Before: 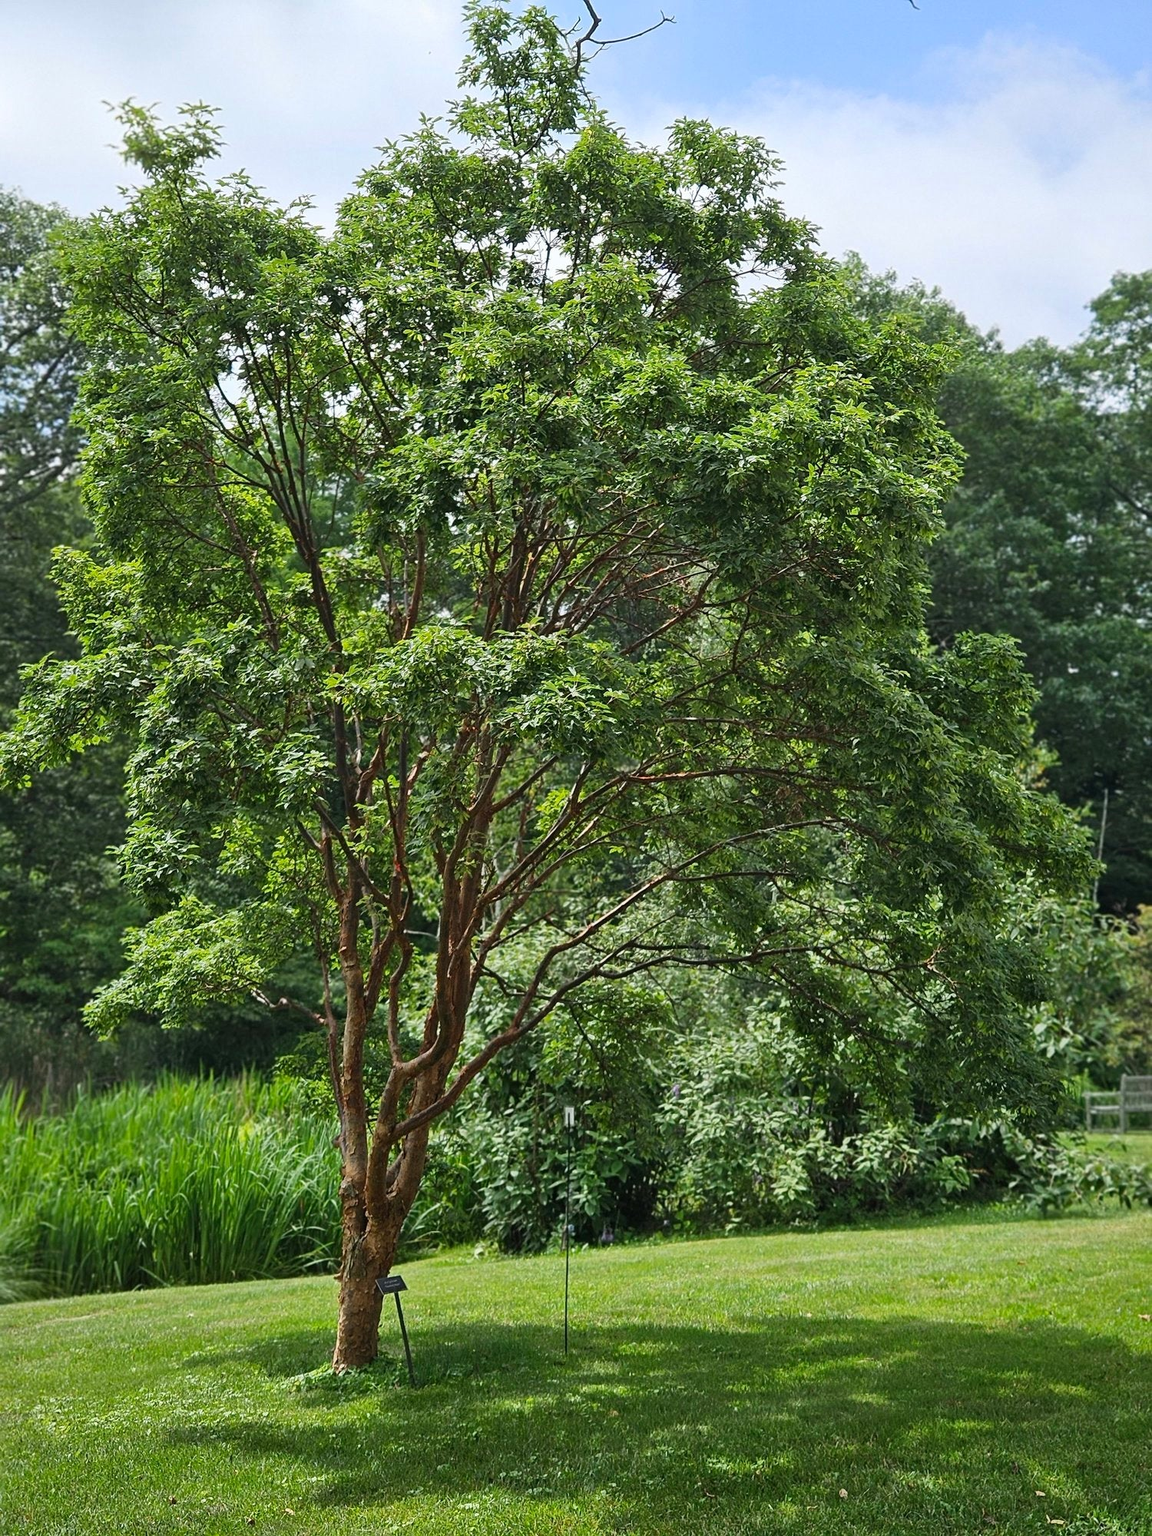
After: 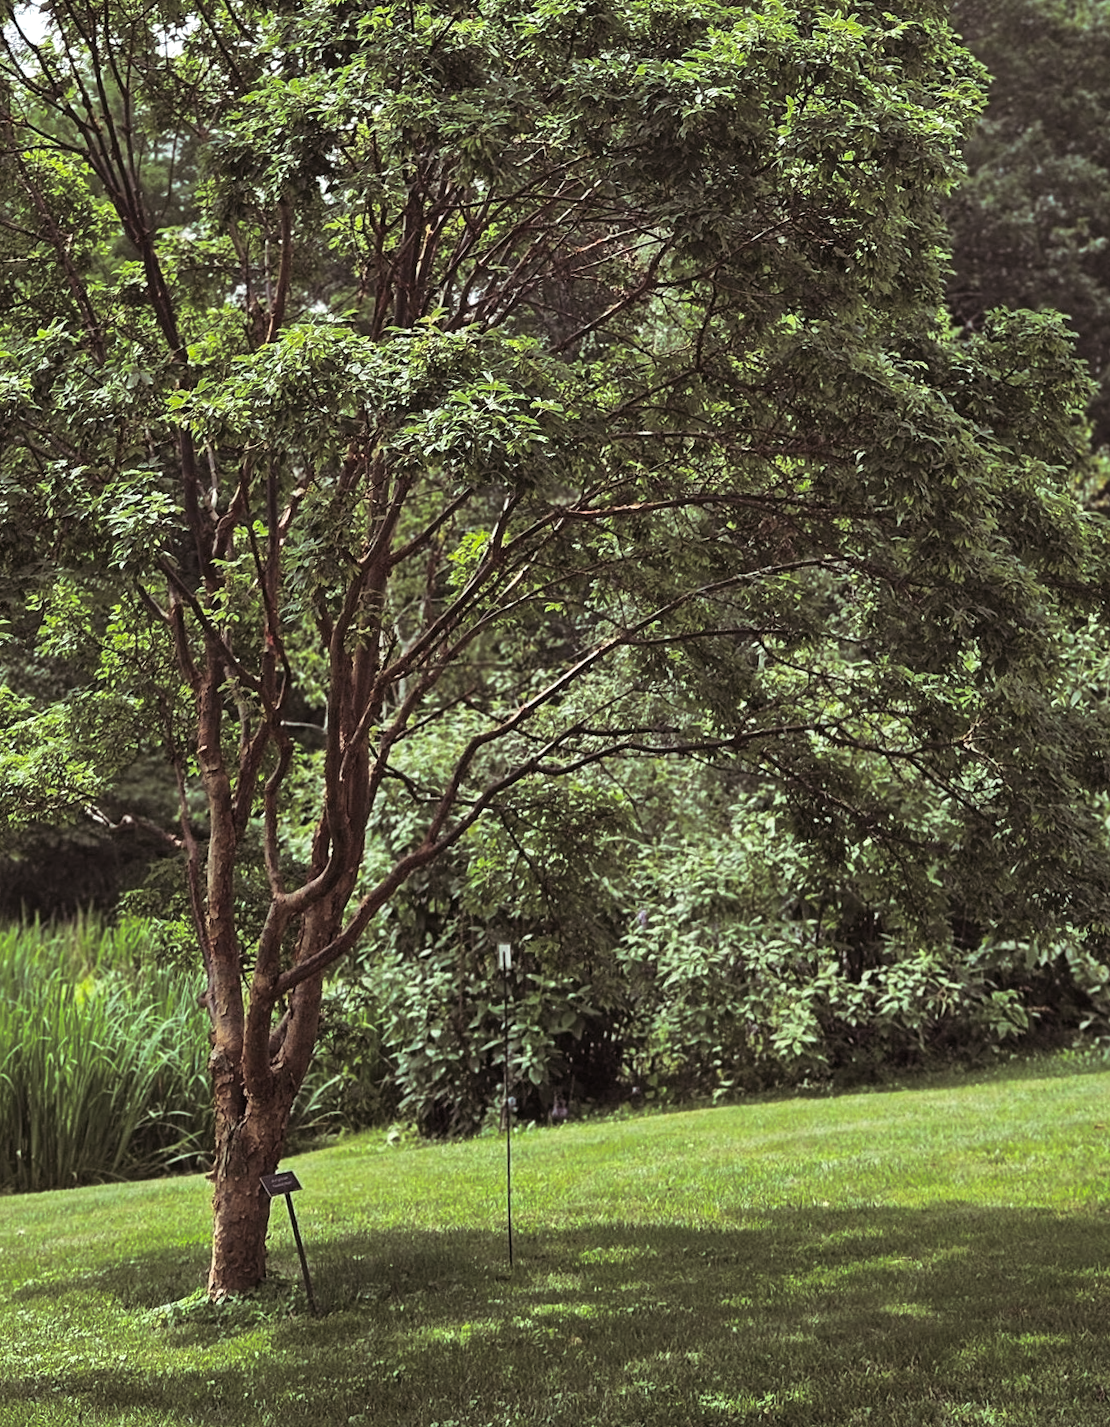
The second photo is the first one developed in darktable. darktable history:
exposure: exposure 0.217 EV, compensate highlight preservation false
rotate and perspective: rotation -2°, crop left 0.022, crop right 0.978, crop top 0.049, crop bottom 0.951
crop: left 16.871%, top 22.857%, right 9.116%
split-toning: shadows › saturation 0.24, highlights › hue 54°, highlights › saturation 0.24
